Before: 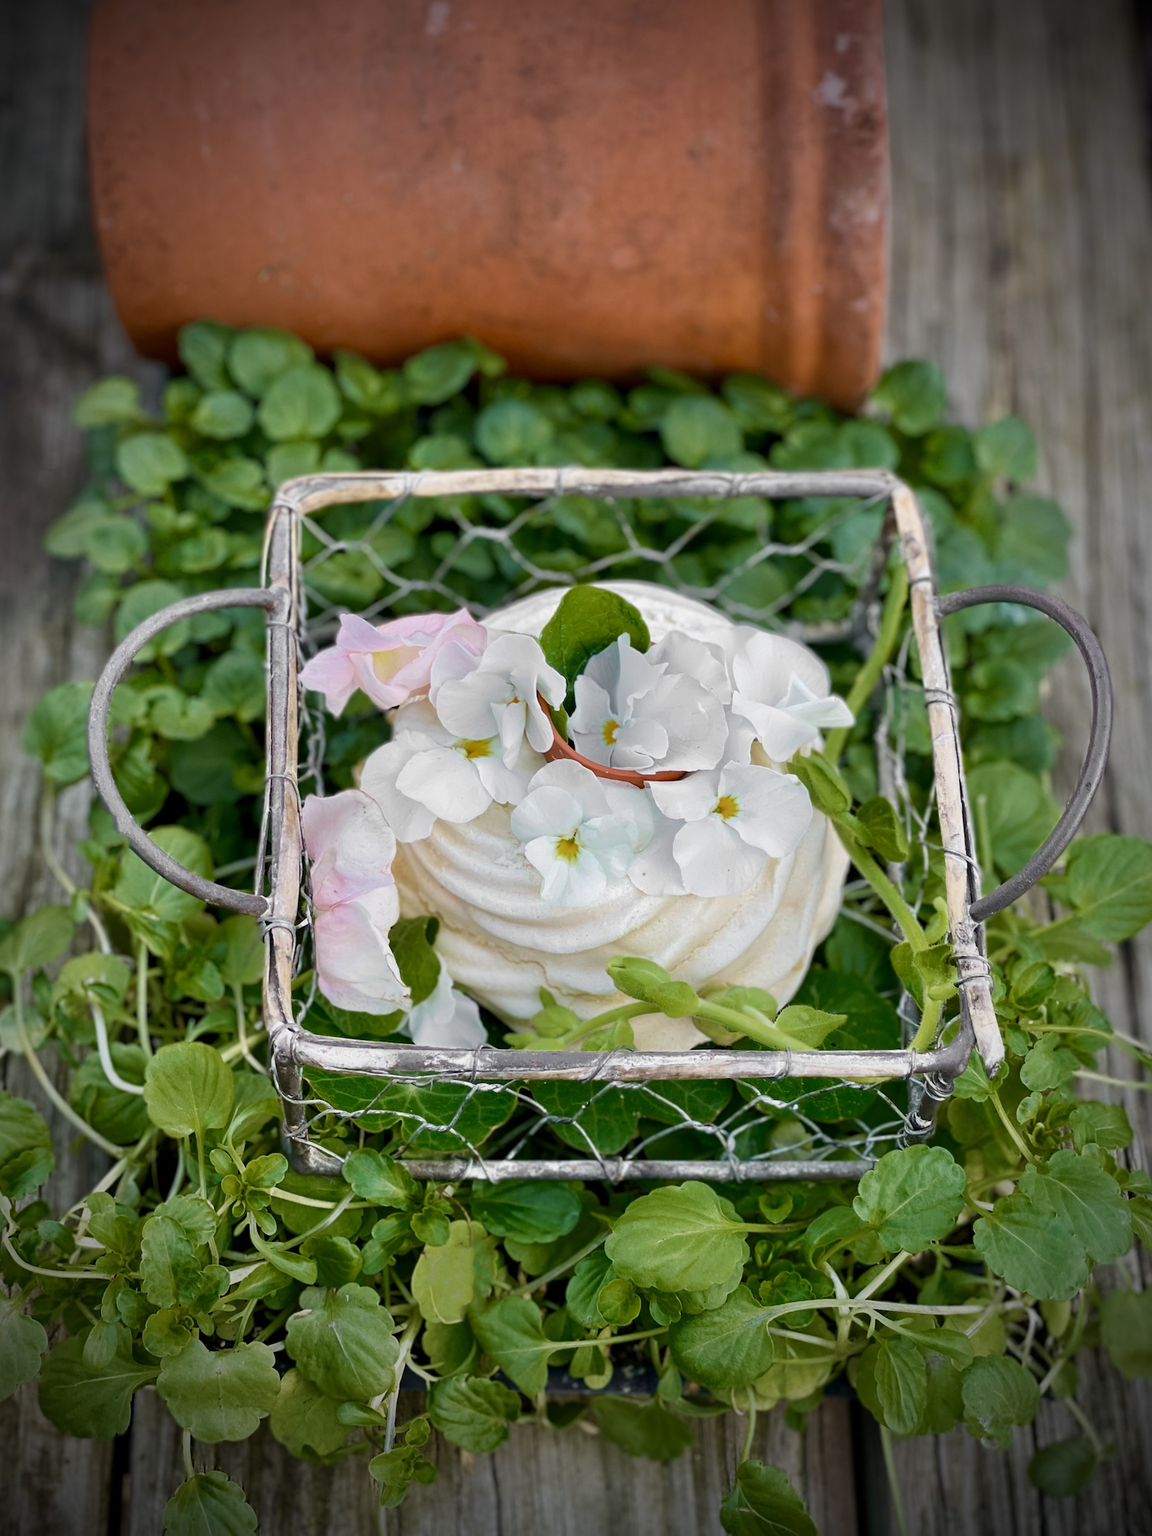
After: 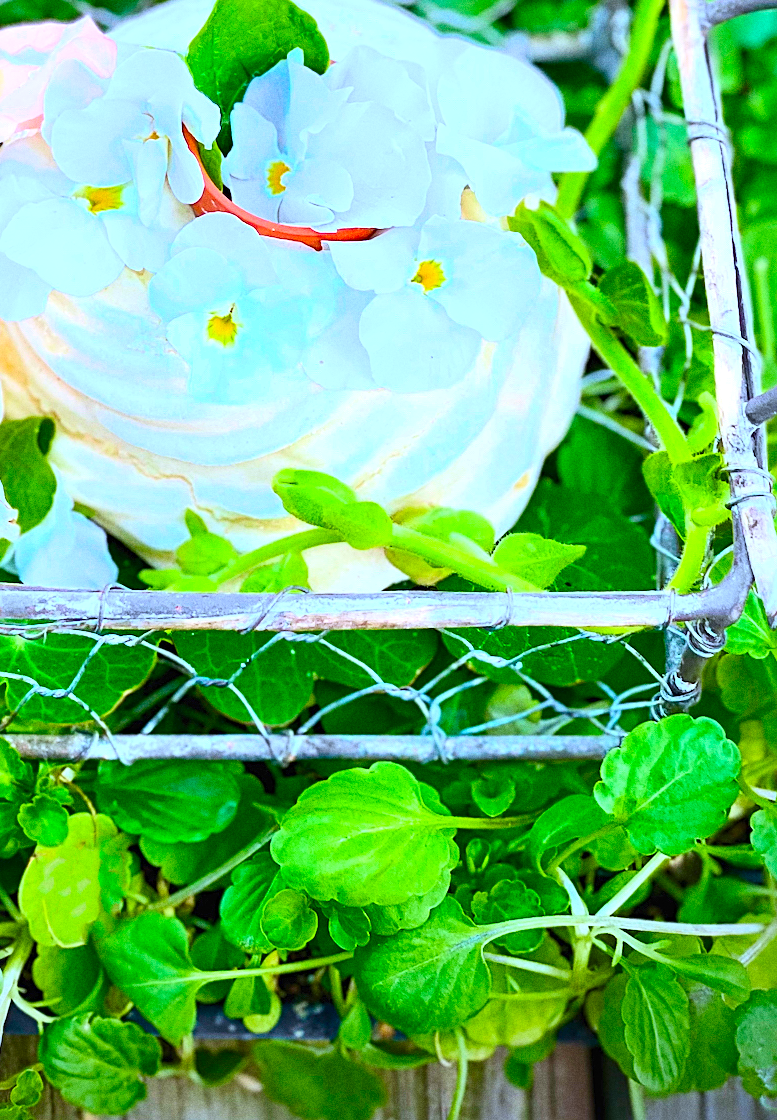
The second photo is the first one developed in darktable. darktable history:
white balance: red 0.926, green 1.003, blue 1.133
exposure: black level correction 0, exposure 0.953 EV, compensate exposure bias true, compensate highlight preservation false
sharpen: on, module defaults
color zones: curves: ch0 [(0, 0.5) (0.143, 0.5) (0.286, 0.5) (0.429, 0.5) (0.62, 0.489) (0.714, 0.445) (0.844, 0.496) (1, 0.5)]; ch1 [(0, 0.5) (0.143, 0.5) (0.286, 0.5) (0.429, 0.5) (0.571, 0.5) (0.714, 0.523) (0.857, 0.5) (1, 0.5)]
crop: left 34.479%, top 38.822%, right 13.718%, bottom 5.172%
contrast brightness saturation: contrast 0.2, brightness 0.2, saturation 0.8
grain: coarseness 22.88 ISO
